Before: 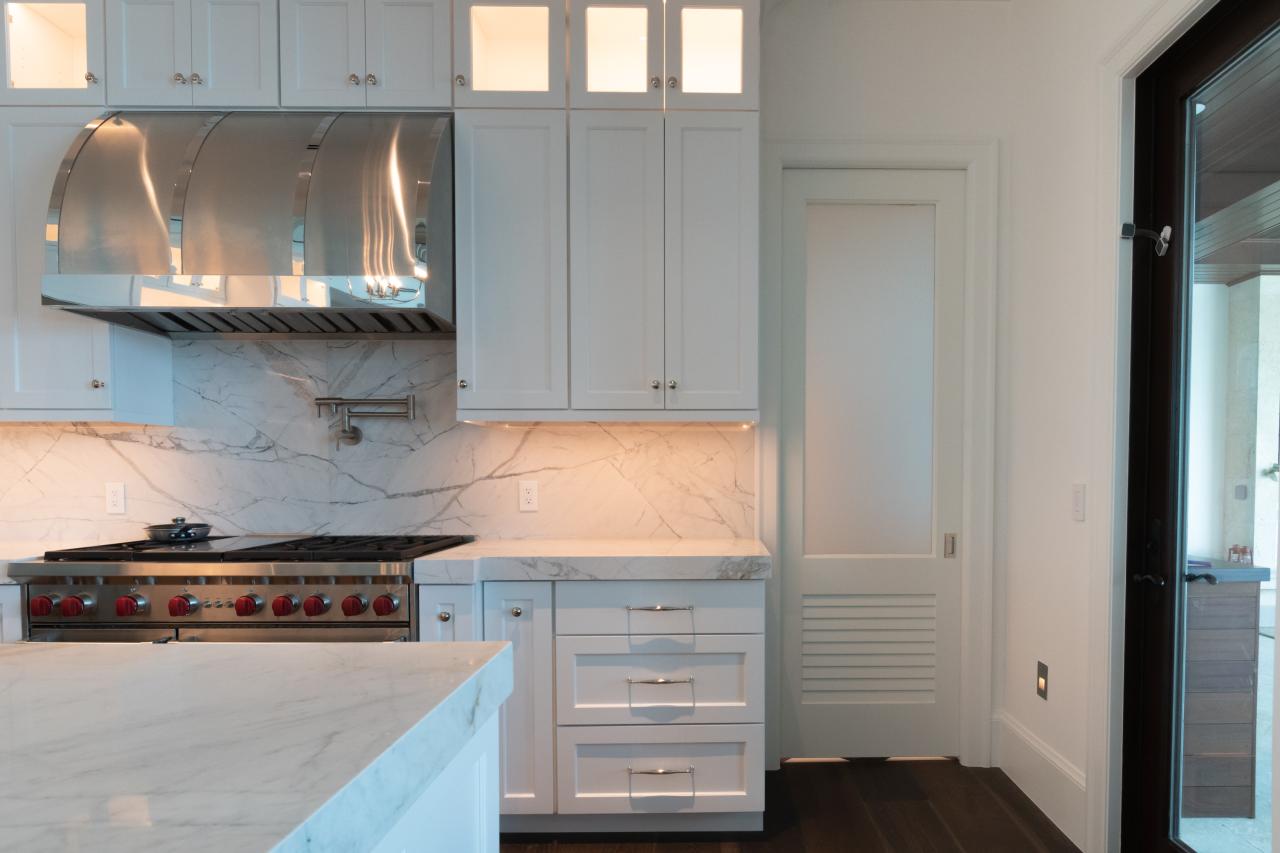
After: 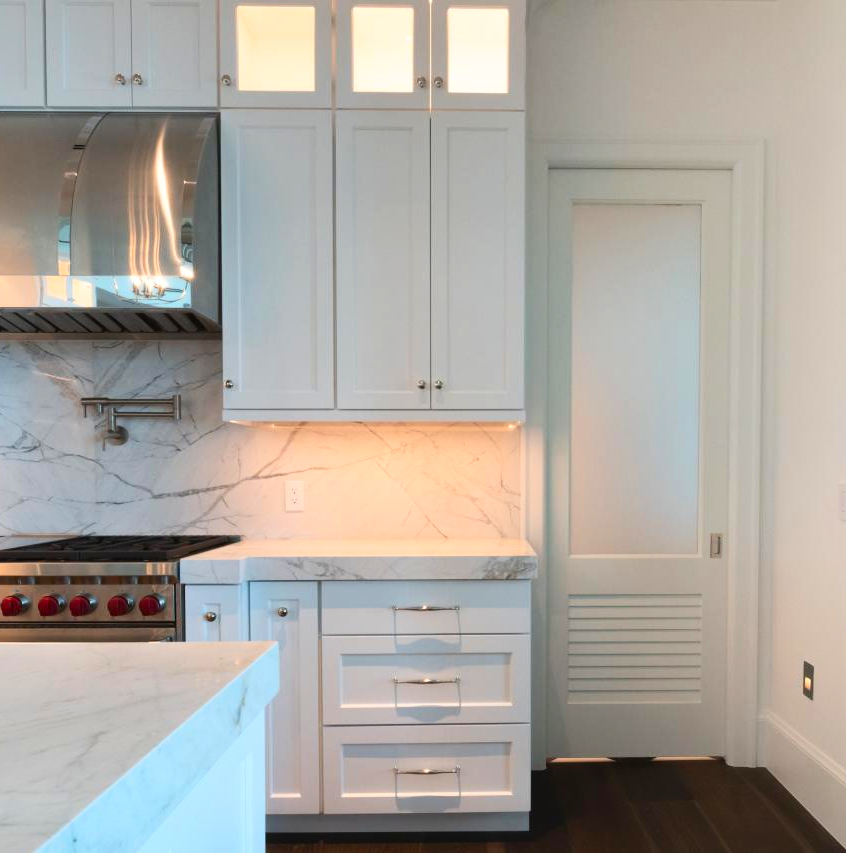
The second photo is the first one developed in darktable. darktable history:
contrast brightness saturation: contrast 0.231, brightness 0.114, saturation 0.29
crop and rotate: left 18.338%, right 15.561%
shadows and highlights: shadows 25.23, highlights -23.91
